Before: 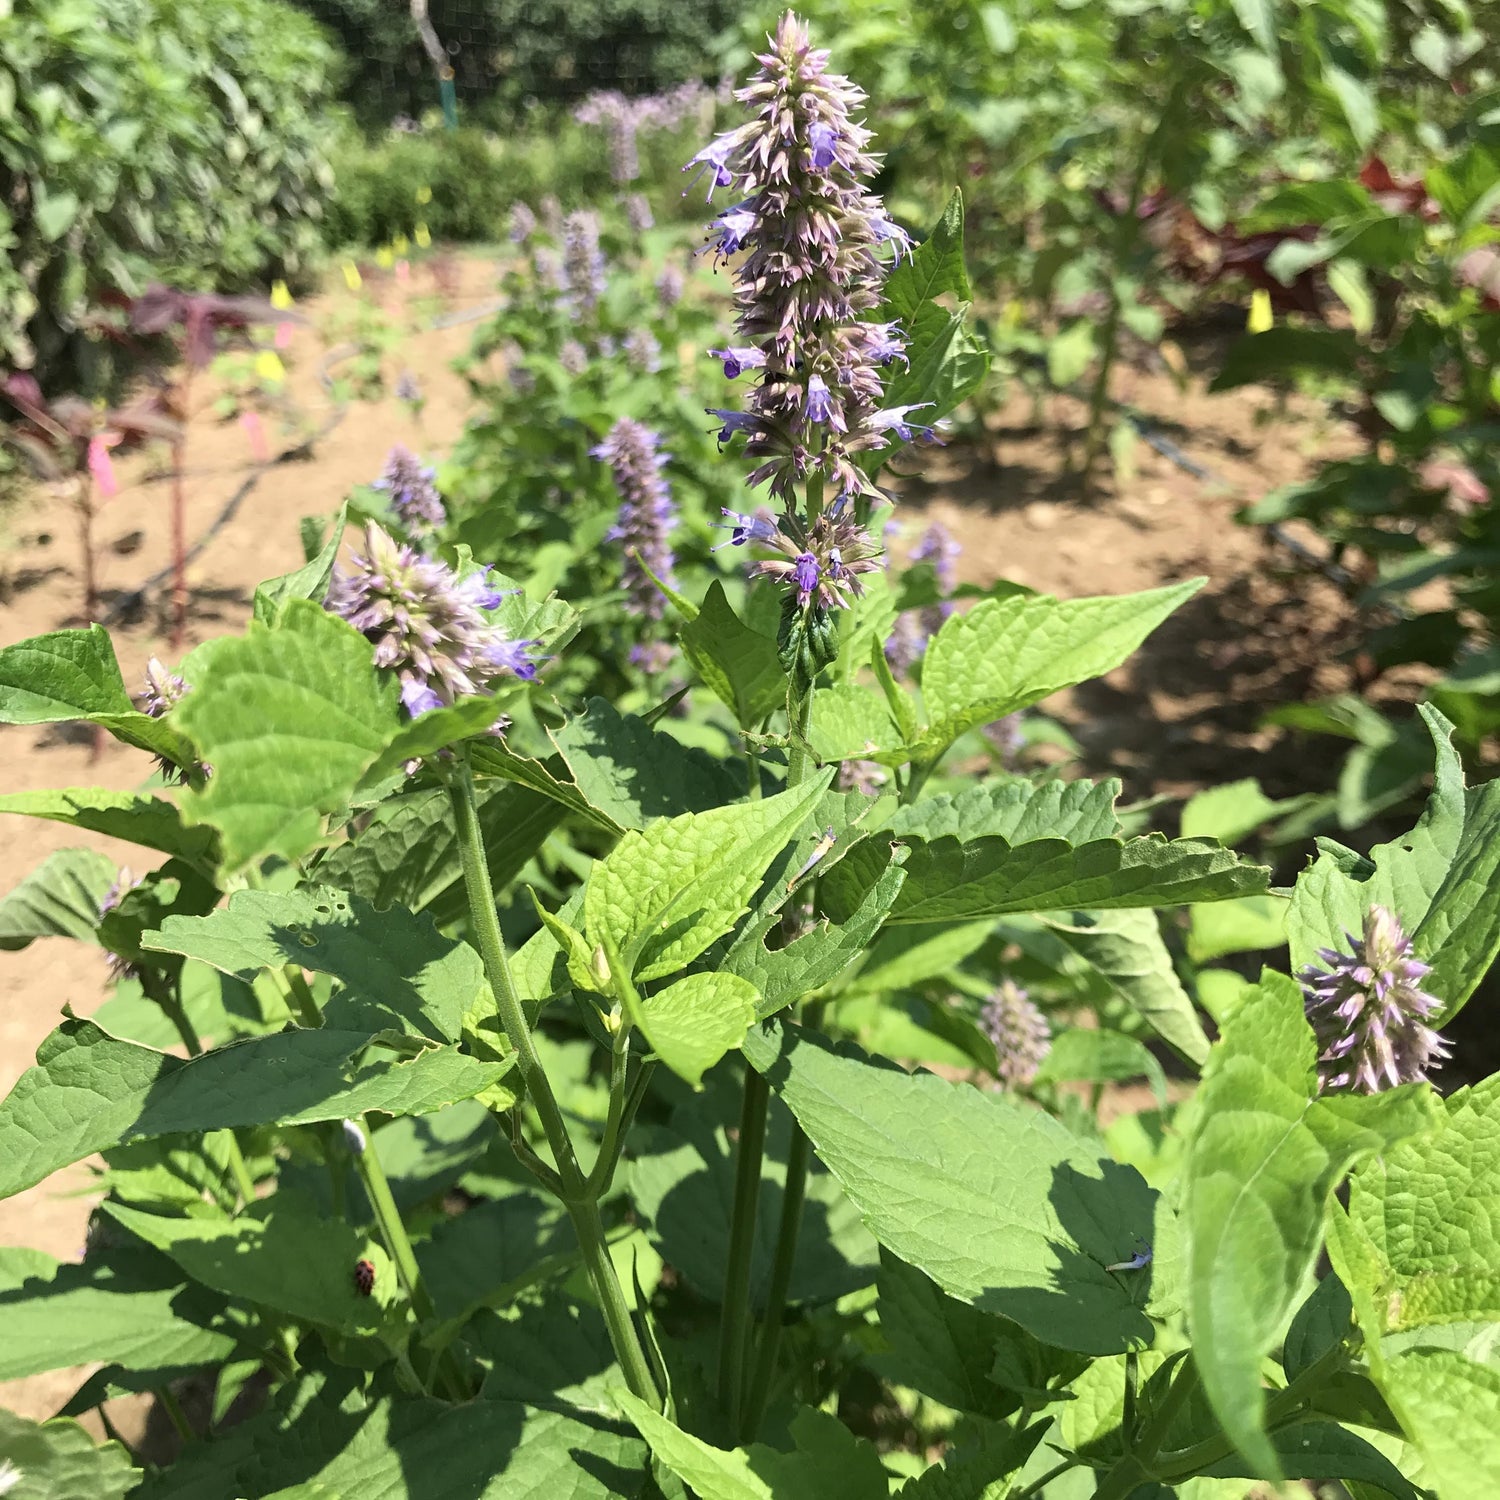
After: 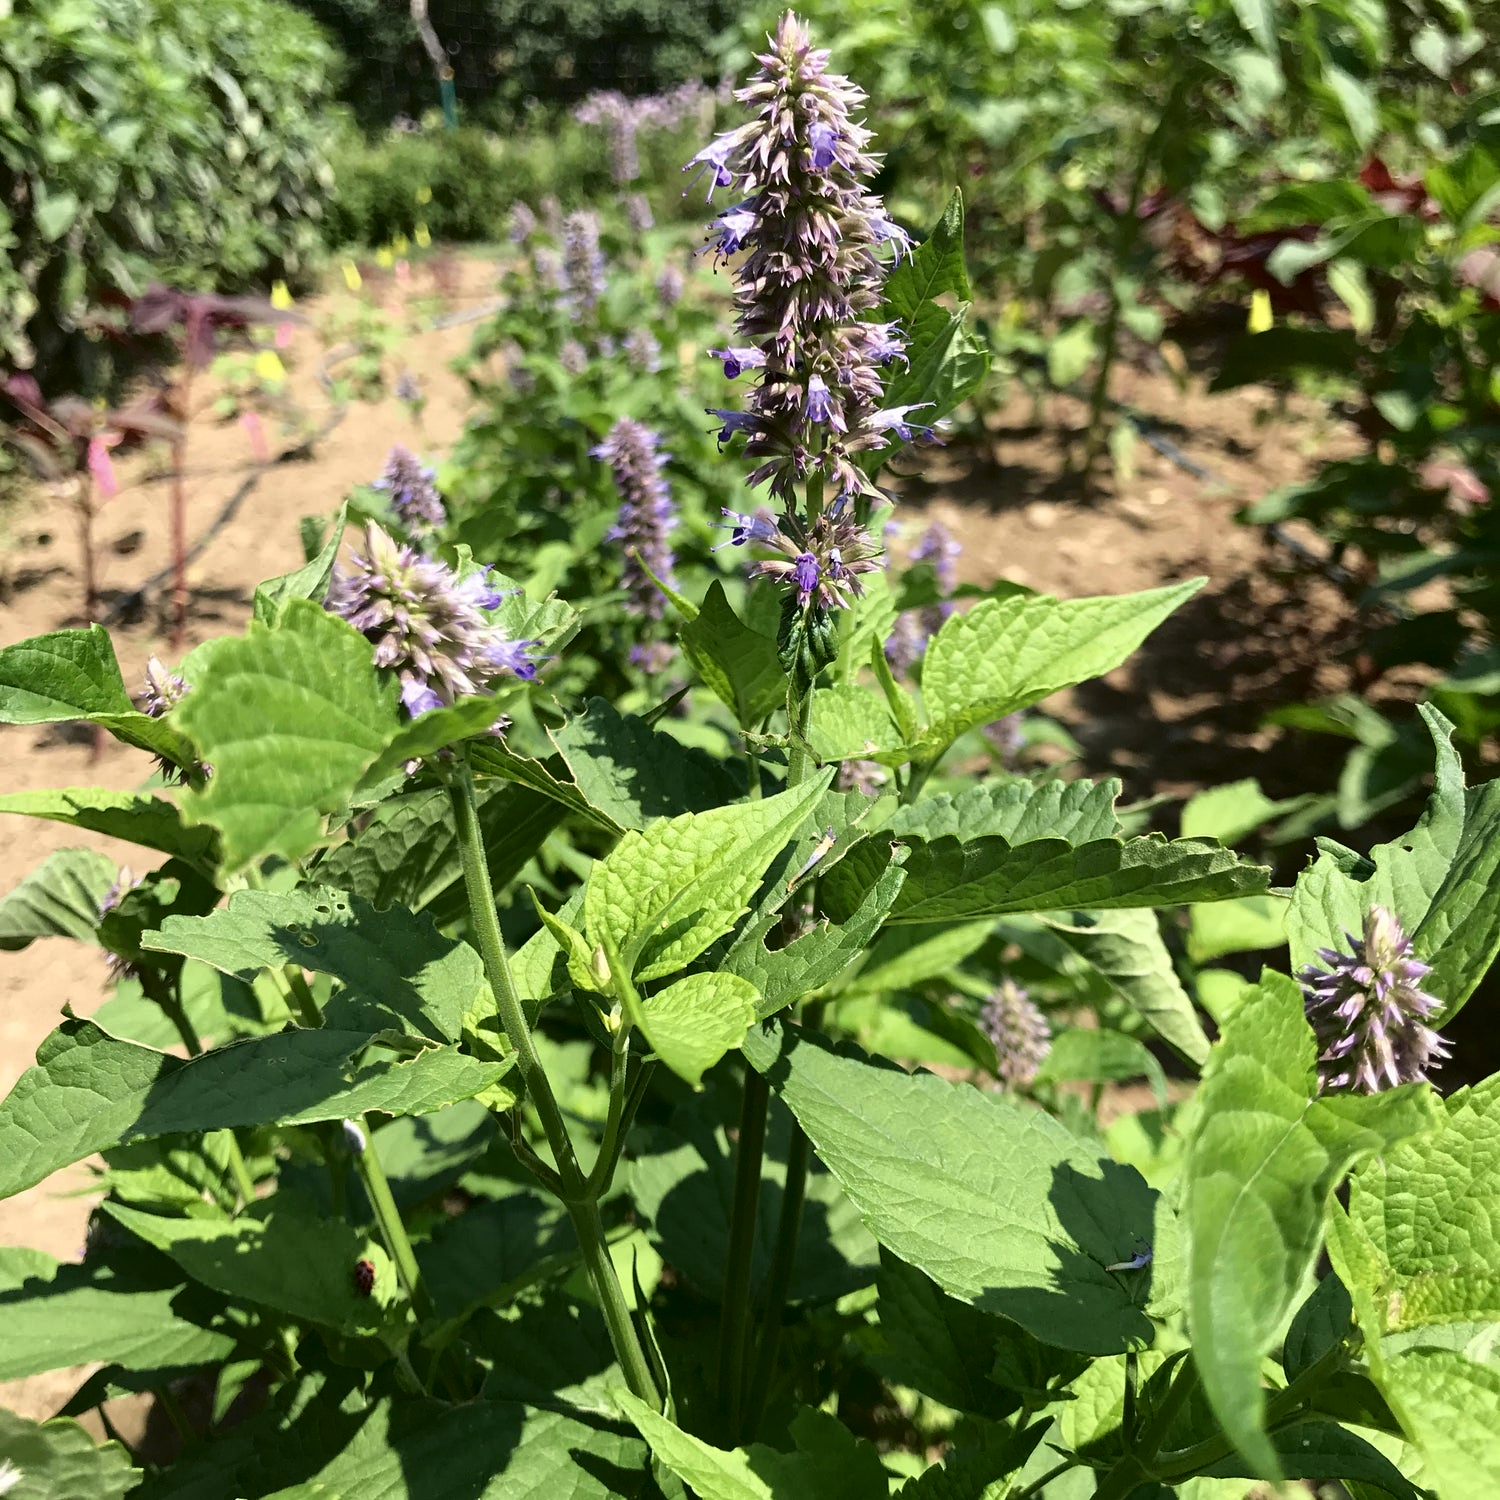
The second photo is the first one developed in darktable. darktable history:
tone curve: curves: ch0 [(0, 0) (0.224, 0.12) (0.375, 0.296) (0.528, 0.472) (0.681, 0.634) (0.8, 0.766) (0.873, 0.877) (1, 1)], color space Lab, independent channels, preserve colors none
